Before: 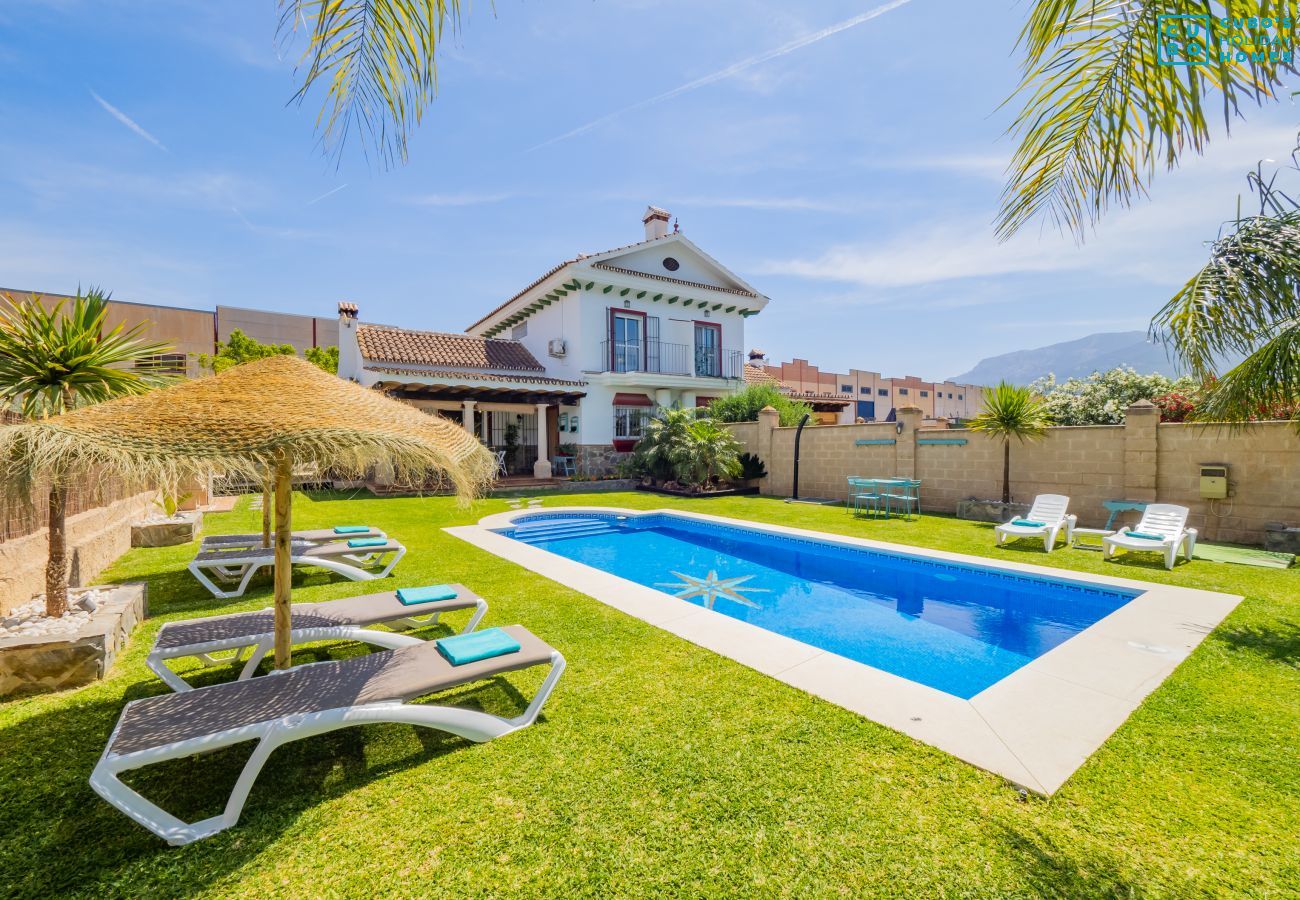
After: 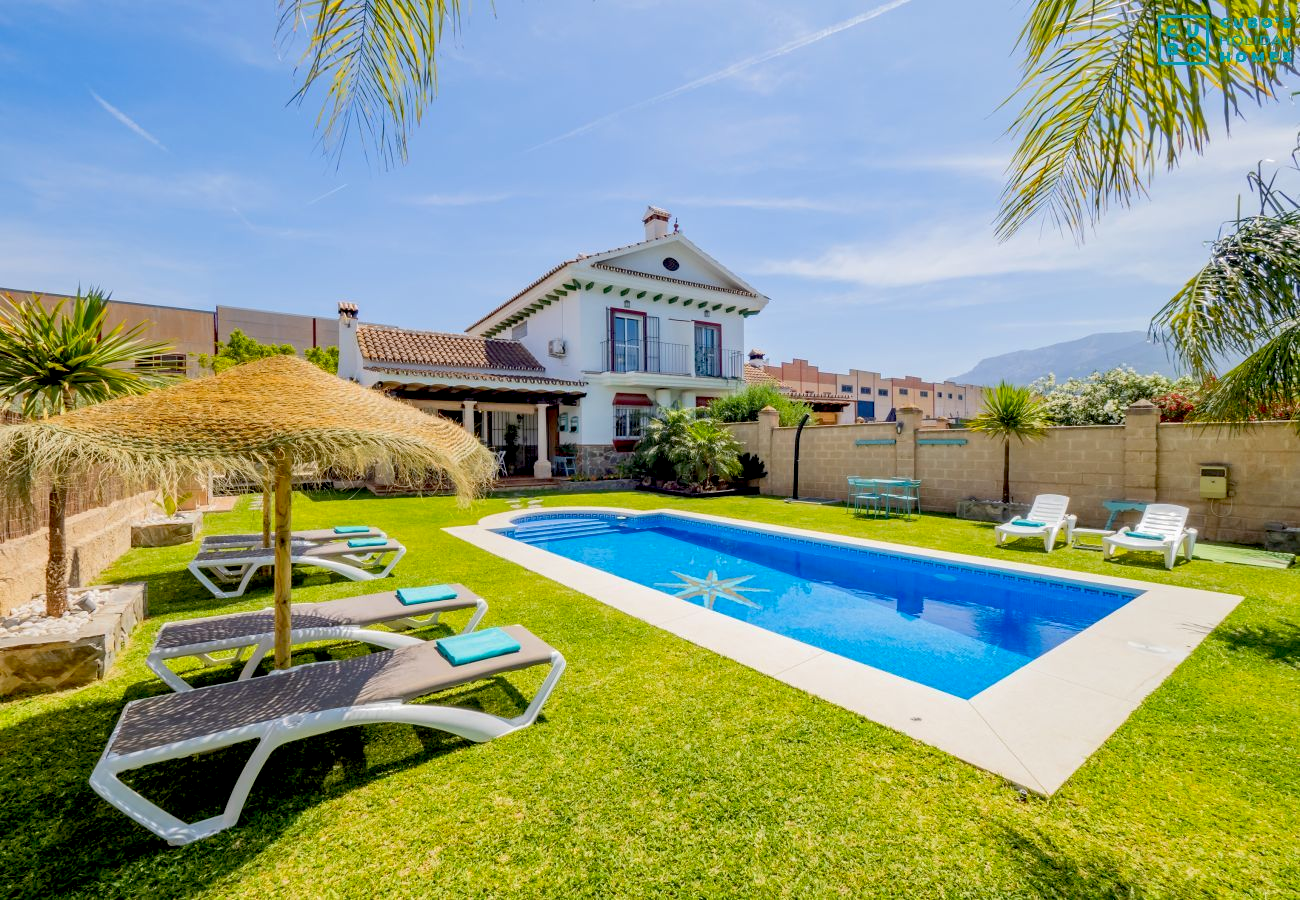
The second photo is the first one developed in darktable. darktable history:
exposure: black level correction 0.018, exposure -0.007 EV, compensate highlight preservation false
